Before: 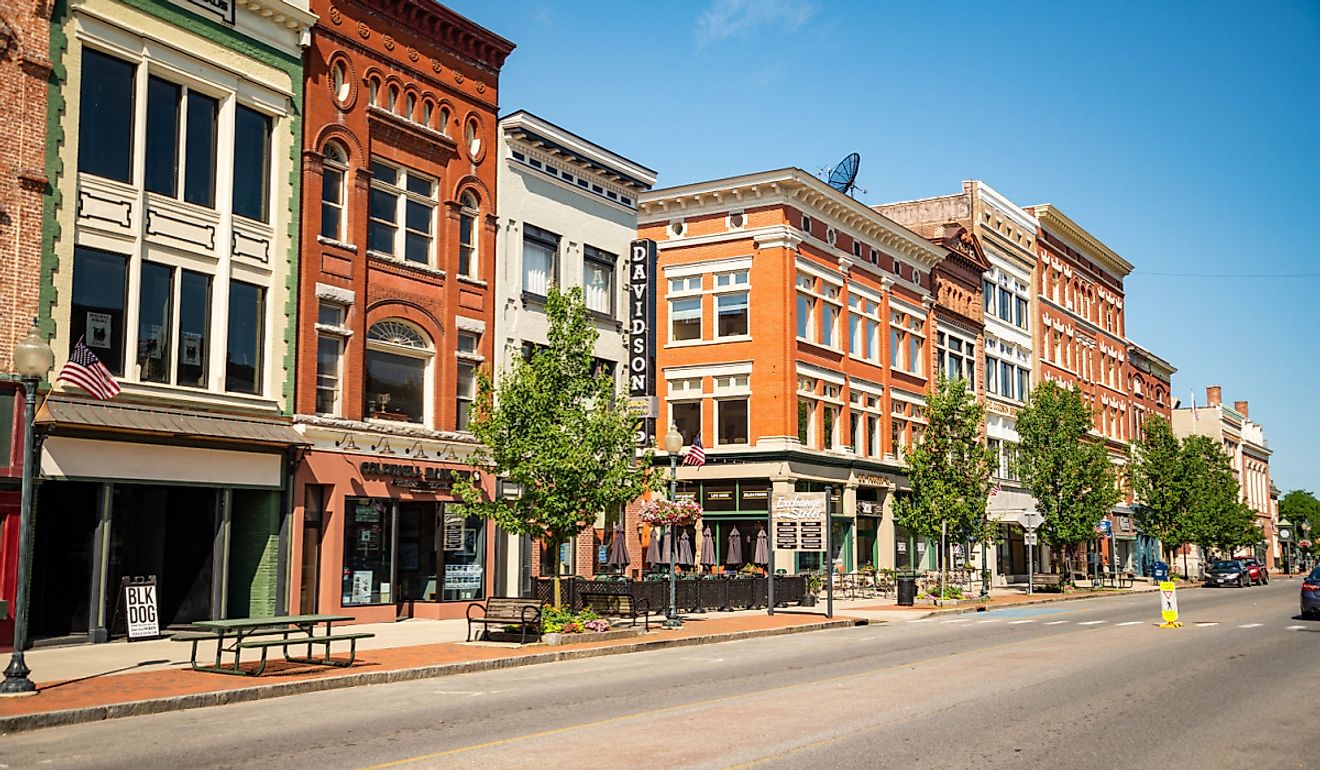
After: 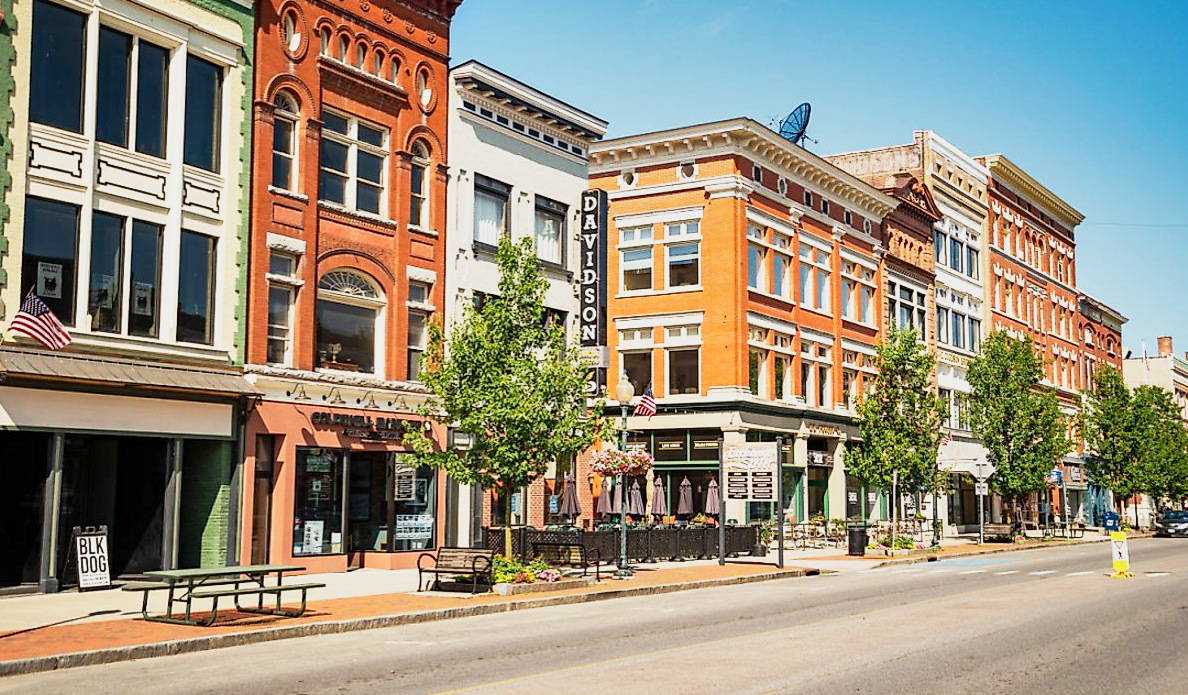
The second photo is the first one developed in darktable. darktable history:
crop: left 3.719%, top 6.521%, right 6.273%, bottom 3.18%
base curve: curves: ch0 [(0, 0) (0.088, 0.125) (0.176, 0.251) (0.354, 0.501) (0.613, 0.749) (1, 0.877)], preserve colors none
shadows and highlights: soften with gaussian
